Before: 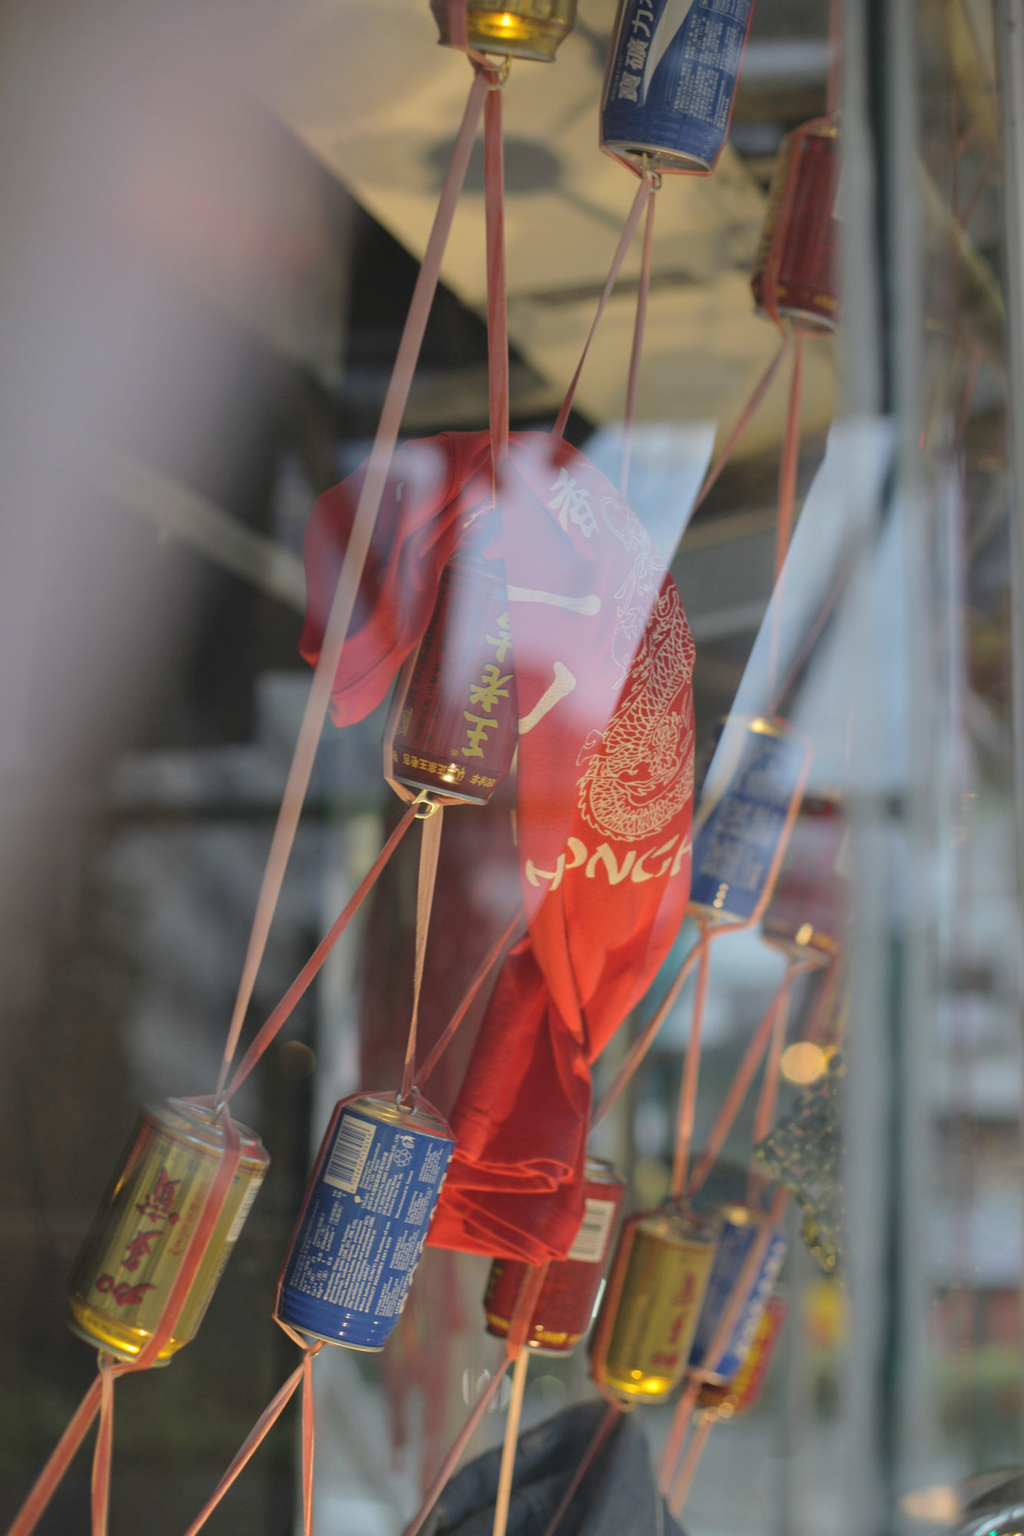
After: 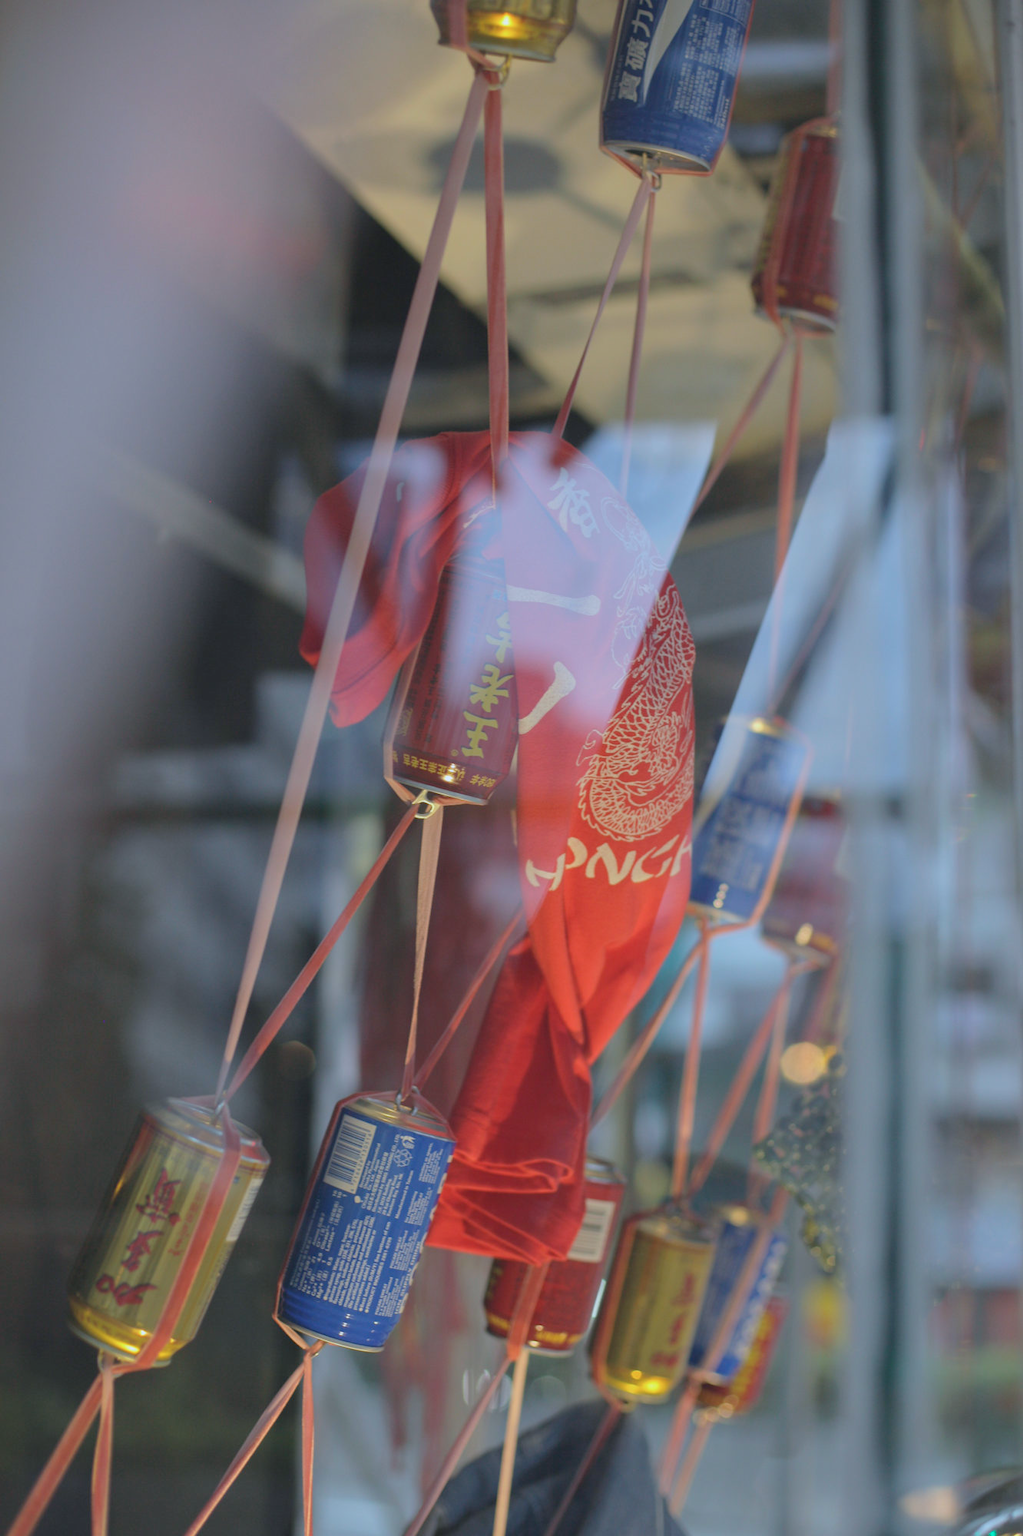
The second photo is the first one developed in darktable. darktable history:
color balance rgb: contrast -10%
color calibration: x 0.37, y 0.382, temperature 4313.32 K
